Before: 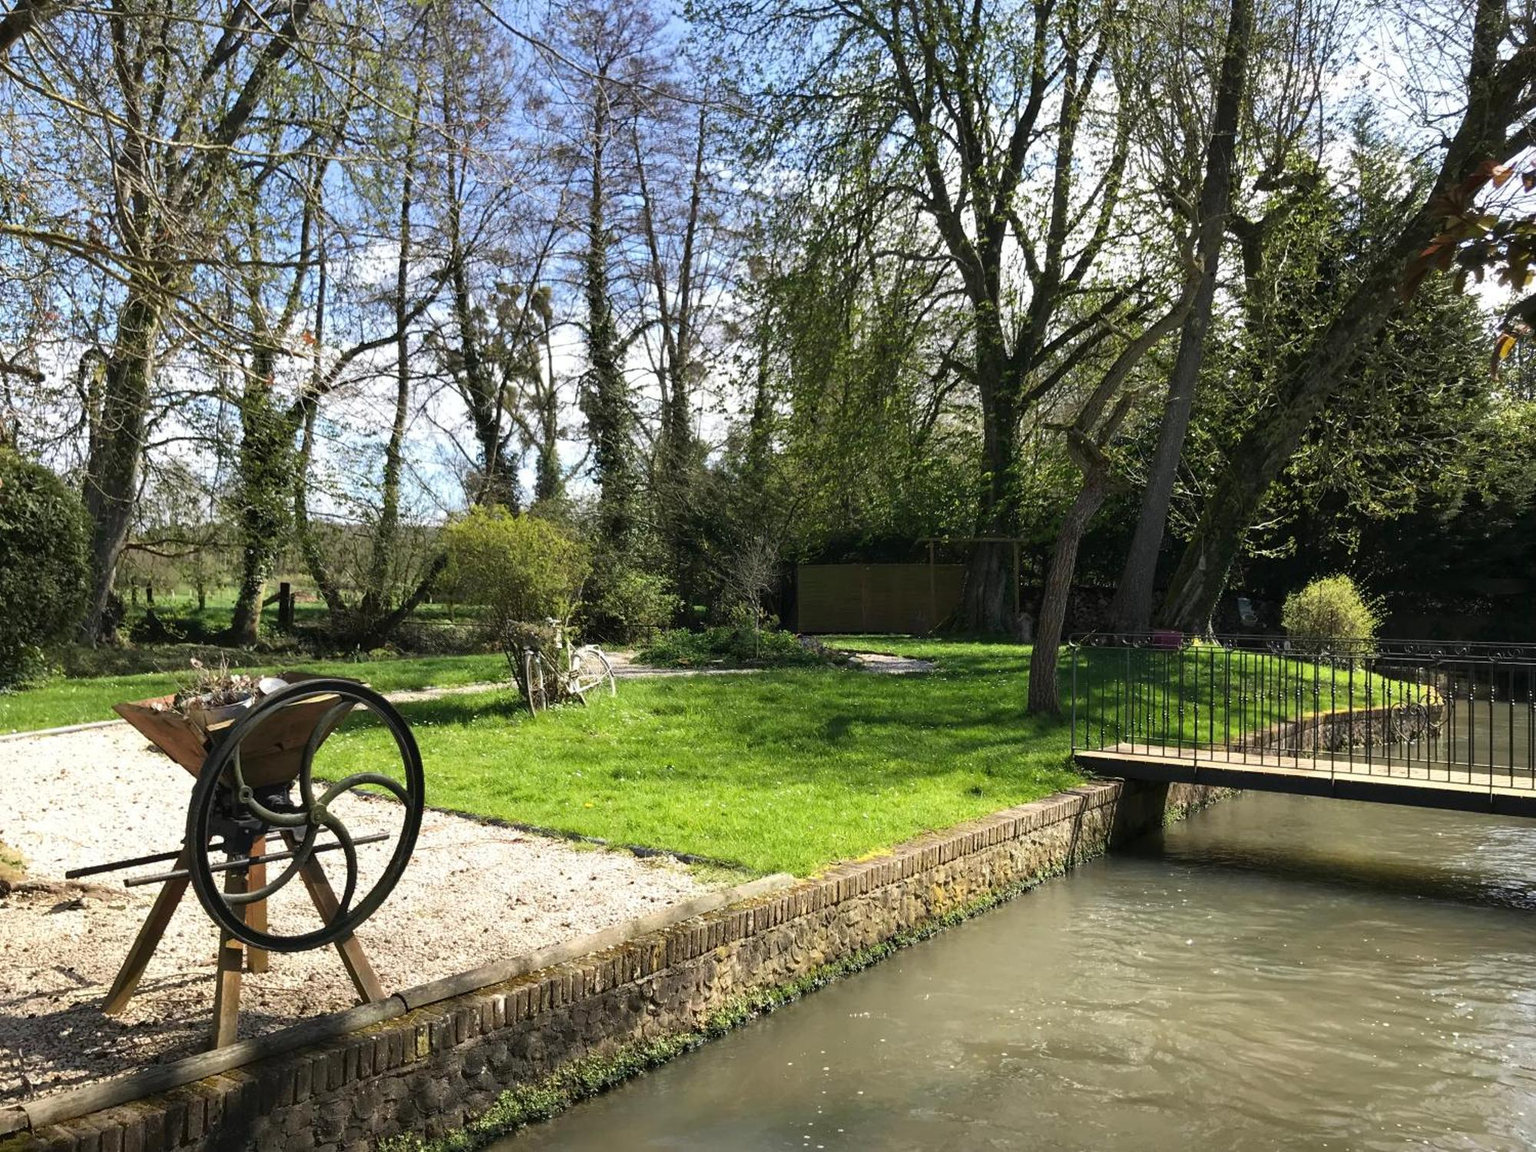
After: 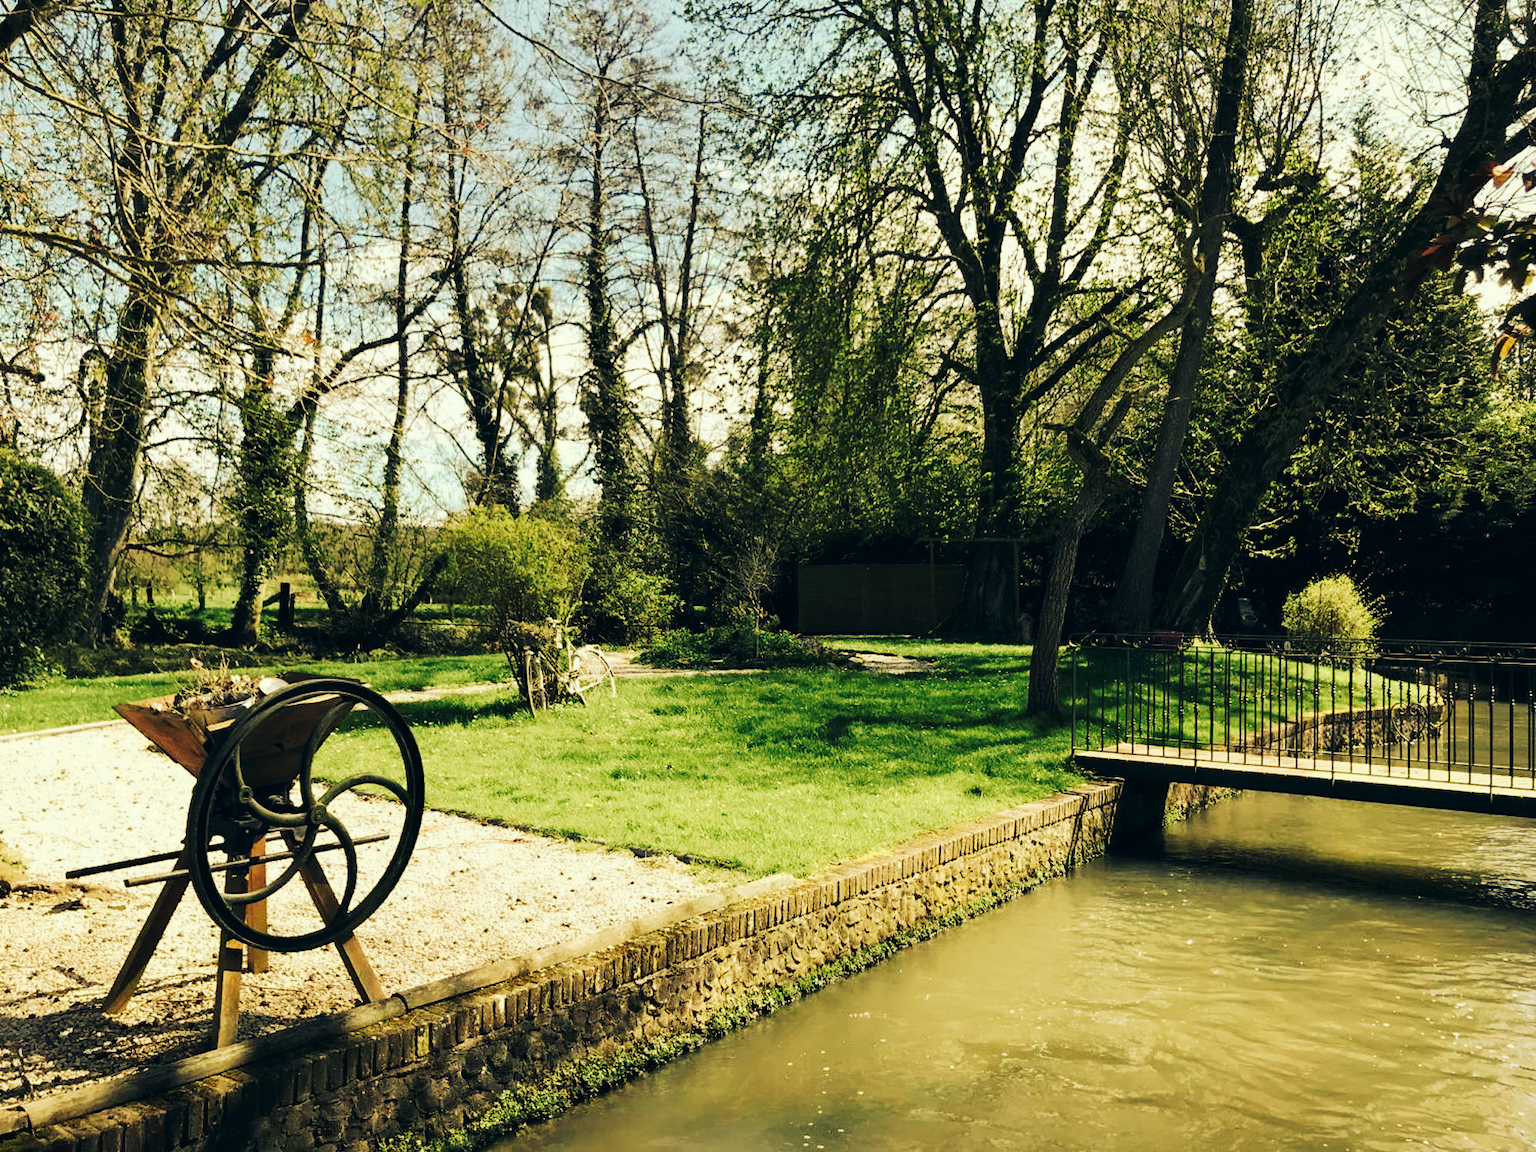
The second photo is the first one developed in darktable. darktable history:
tone curve: curves: ch0 [(0, 0) (0.003, 0.017) (0.011, 0.017) (0.025, 0.017) (0.044, 0.019) (0.069, 0.03) (0.1, 0.046) (0.136, 0.066) (0.177, 0.104) (0.224, 0.151) (0.277, 0.231) (0.335, 0.321) (0.399, 0.454) (0.468, 0.567) (0.543, 0.674) (0.623, 0.763) (0.709, 0.82) (0.801, 0.872) (0.898, 0.934) (1, 1)], preserve colors none
color look up table: target L [89.73, 91.52, 88.7, 76.57, 61.93, 59.97, 53.12, 40.21, 30.78, 30.22, 200.49, 82.1, 78.83, 68.09, 71.17, 59.71, 62.24, 53.1, 52.12, 49.24, 44.79, 35.13, 32.43, 21.37, 96.1, 91.87, 83.1, 79.69, 69.42, 78.79, 61.13, 82.29, 73.92, 59.38, 58.29, 43.18, 39.83, 59.94, 32.78, 35.55, 3.148, 10.3, 90.72, 69.18, 70.41, 65.94, 61.38, 49.48, 39.4], target a [-5.163, -26.95, -34.68, -24.16, -44.44, -25.46, -6.123, -23.08, -16.02, -19.47, 0, -0.735, 15.1, 30.28, 7.846, 43.09, 44.07, 17.94, 6.756, 42.08, 44.28, 25.28, 27.56, 0.054, -1.701, 6.563, 2.394, -6.591, 39.91, 12.29, 6.501, 11.11, 12.4, 1.752, 12.31, 39.35, 4.192, 18.47, 16.7, 13.92, -8.001, 6.015, -24.98, -21.91, -27.66, -30.19, -21.73, -24.92, -14.62], target b [55.92, 62.93, 45.76, 33.27, 42.31, 34.93, 39.34, 24.72, 19.5, 12.86, 0, 69.58, 40.98, 54.93, 31.66, 41.37, 30.55, 41.4, 19.87, 23.61, 36.44, 30.97, 9.279, 16.66, 11.04, 13.45, 17.82, -3.489, 21.42, 22.88, 17.07, 14.59, -6.171, -4.827, 8.849, 8.265, -1.701, 4.155, -1.962, -17.71, -9.951, -22.71, 3.653, 16.53, -3.988, 24.67, 7.204, 15.48, -1.838], num patches 49
